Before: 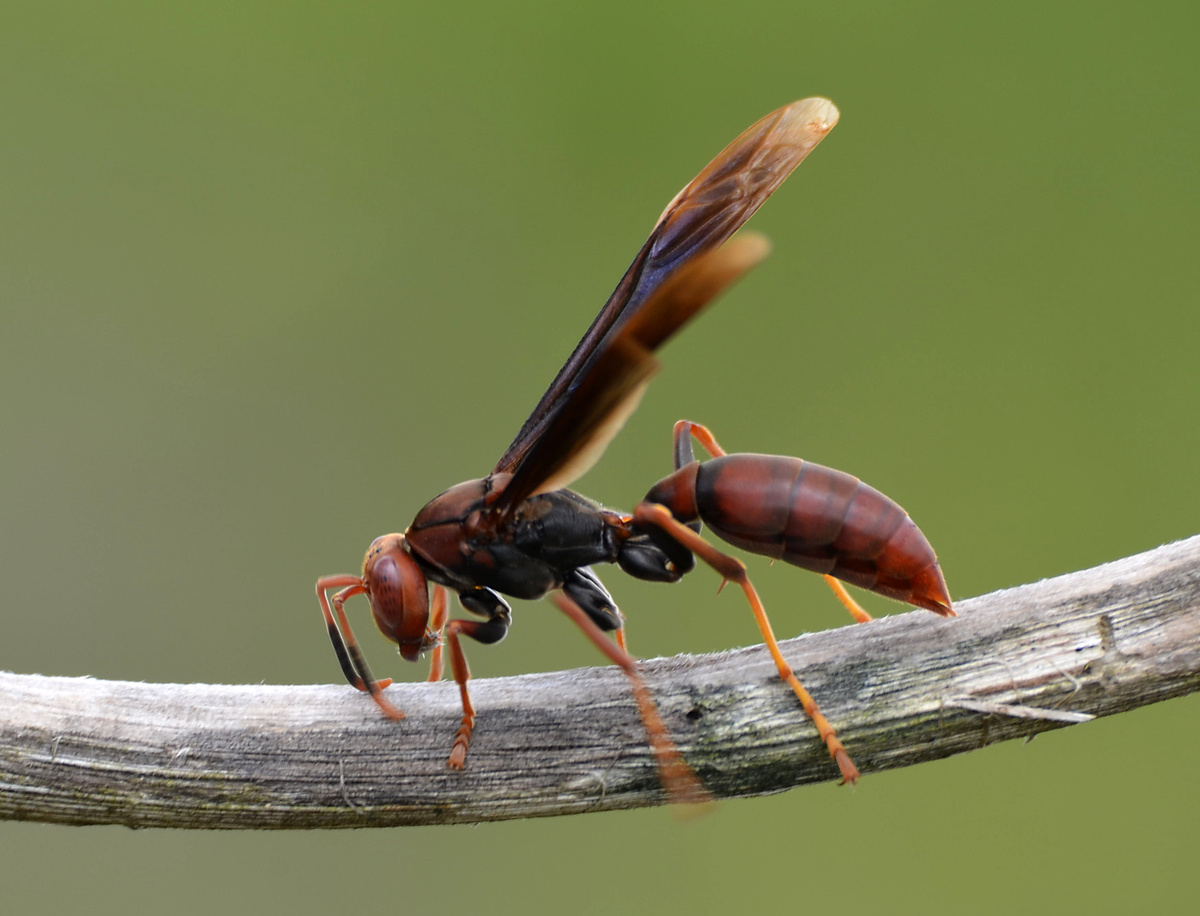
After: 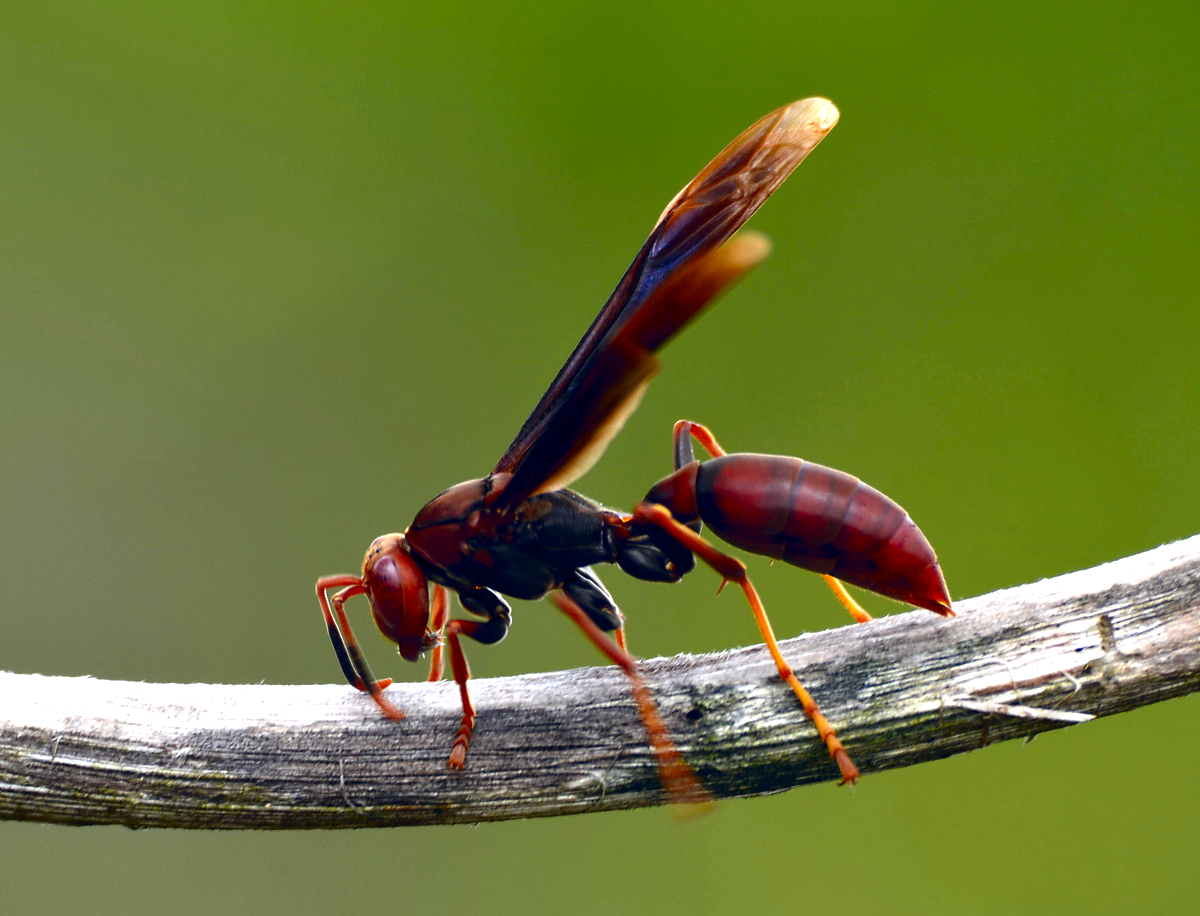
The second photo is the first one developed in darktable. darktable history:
contrast brightness saturation: contrast 0.1, brightness -0.259, saturation 0.136
color balance rgb: global offset › chroma 0.122%, global offset › hue 253.74°, perceptual saturation grading › global saturation 9.052%, perceptual saturation grading › highlights -12.844%, perceptual saturation grading › mid-tones 14.838%, perceptual saturation grading › shadows 22.38%, perceptual brilliance grading › global brilliance 18.585%
